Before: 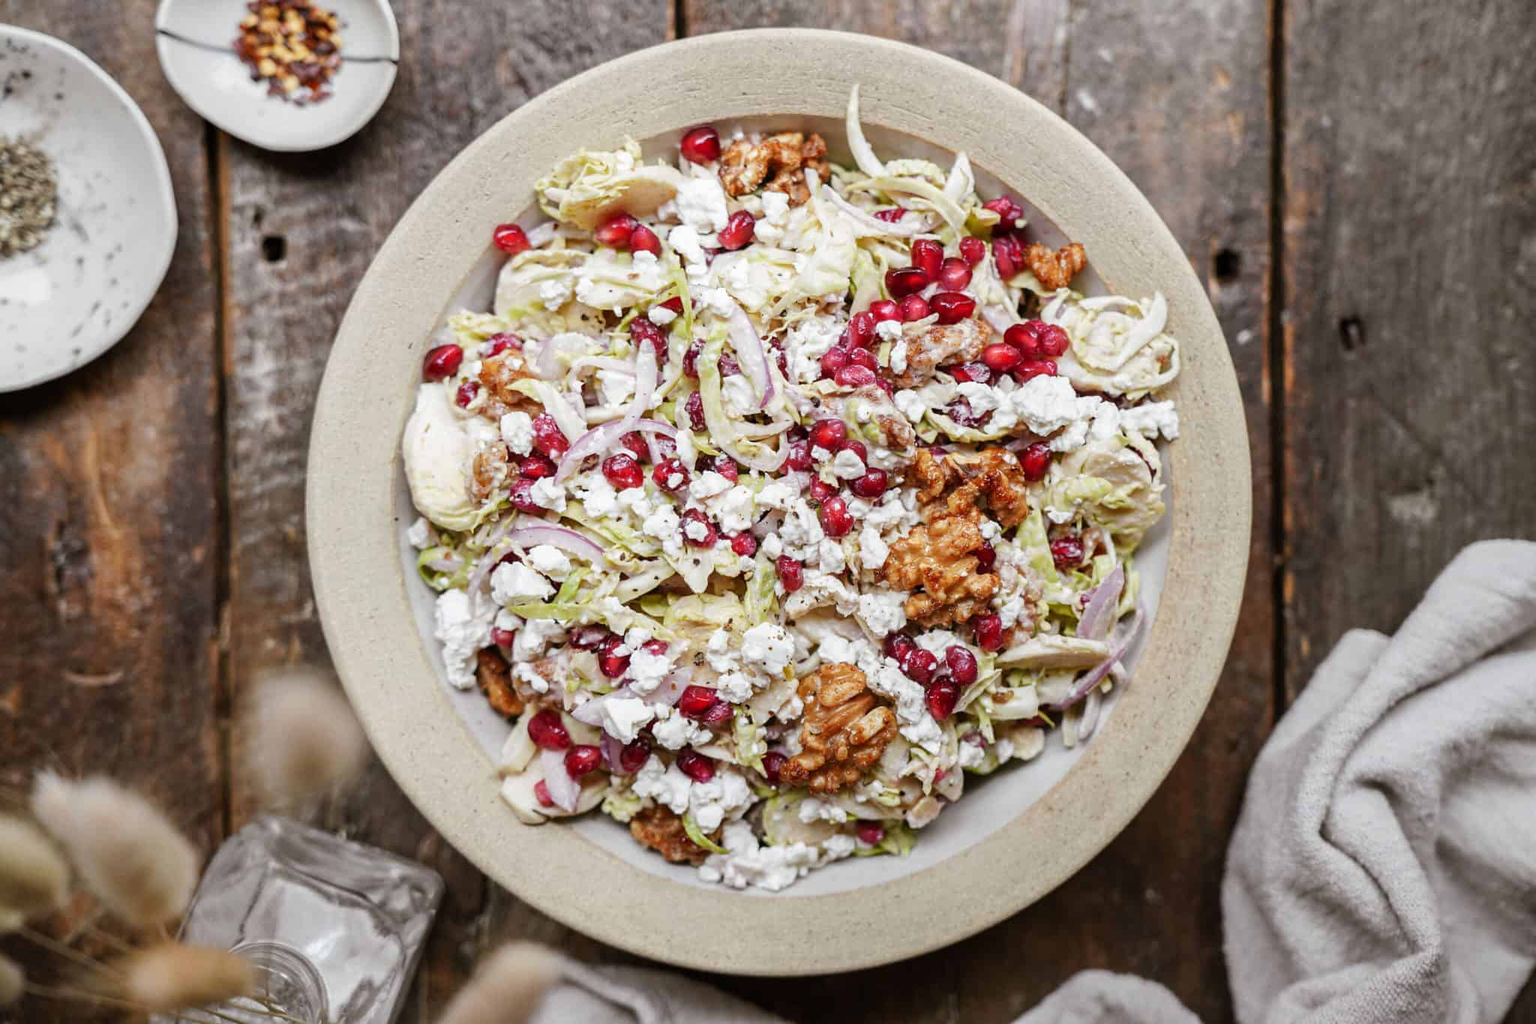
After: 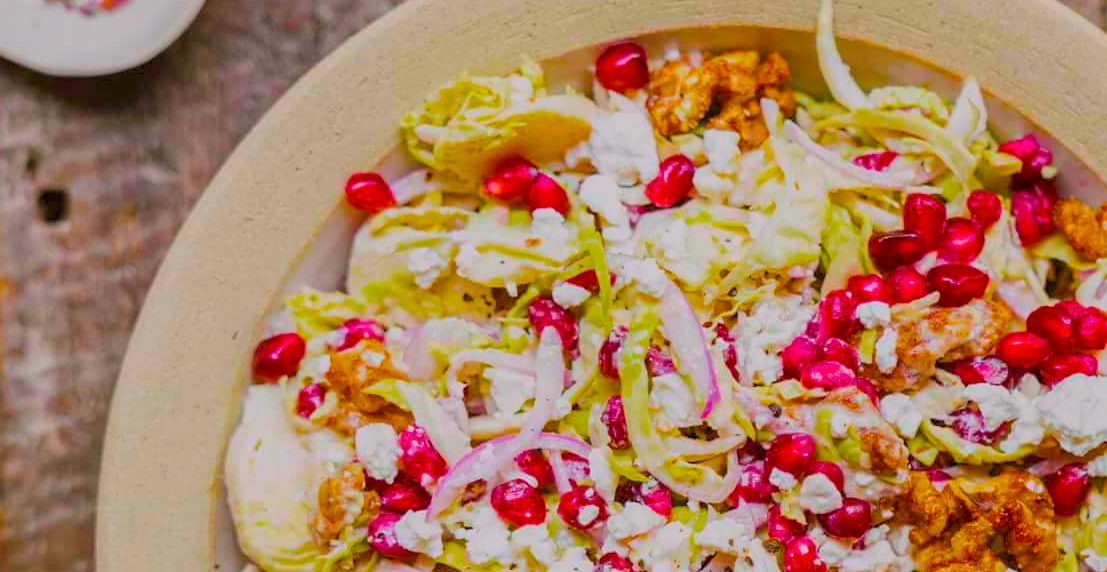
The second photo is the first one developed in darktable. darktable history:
crop: left 15.245%, top 9.231%, right 30.671%, bottom 48.831%
color correction: highlights a* 3.11, highlights b* -1.57, shadows a* -0.087, shadows b* 1.91, saturation 0.98
tone equalizer: on, module defaults
color balance rgb: linear chroma grading › highlights 99.316%, linear chroma grading › global chroma 23.391%, perceptual saturation grading › global saturation 41.975%, contrast -29.946%
